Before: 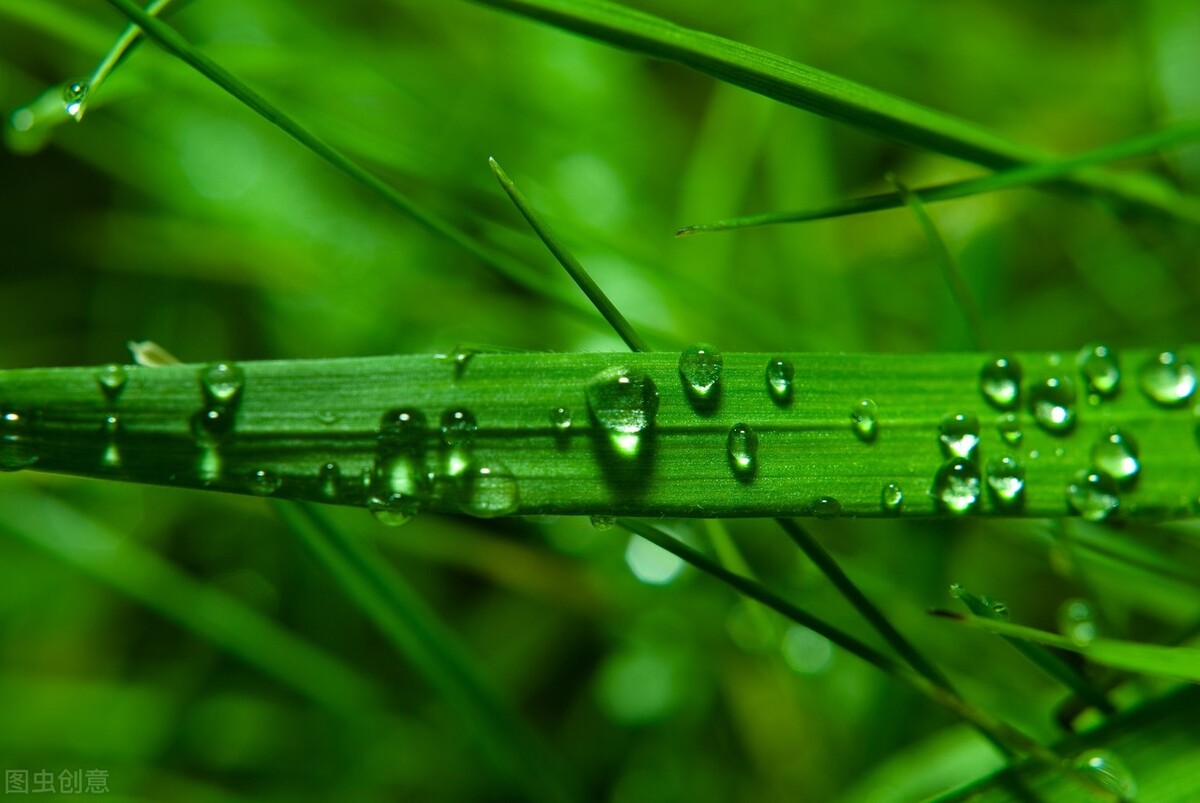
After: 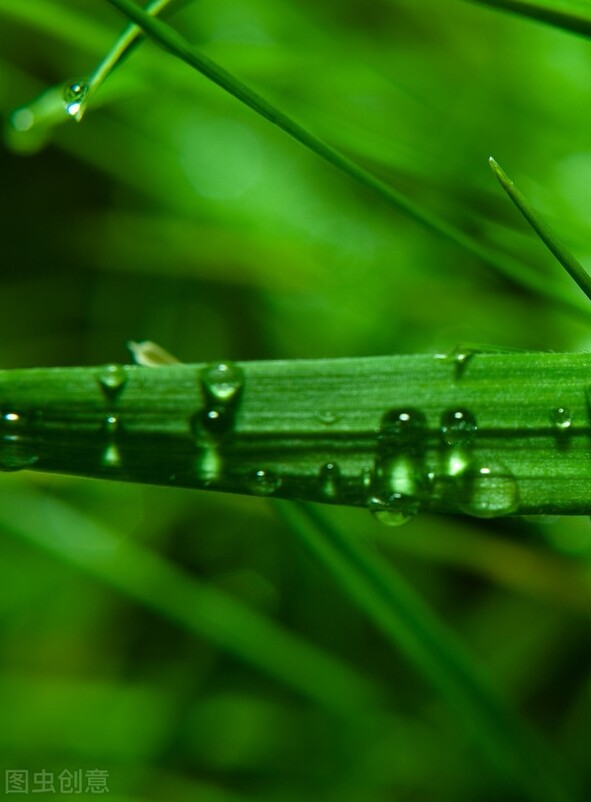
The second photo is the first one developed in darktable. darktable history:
crop and rotate: left 0.019%, top 0%, right 50.708%
